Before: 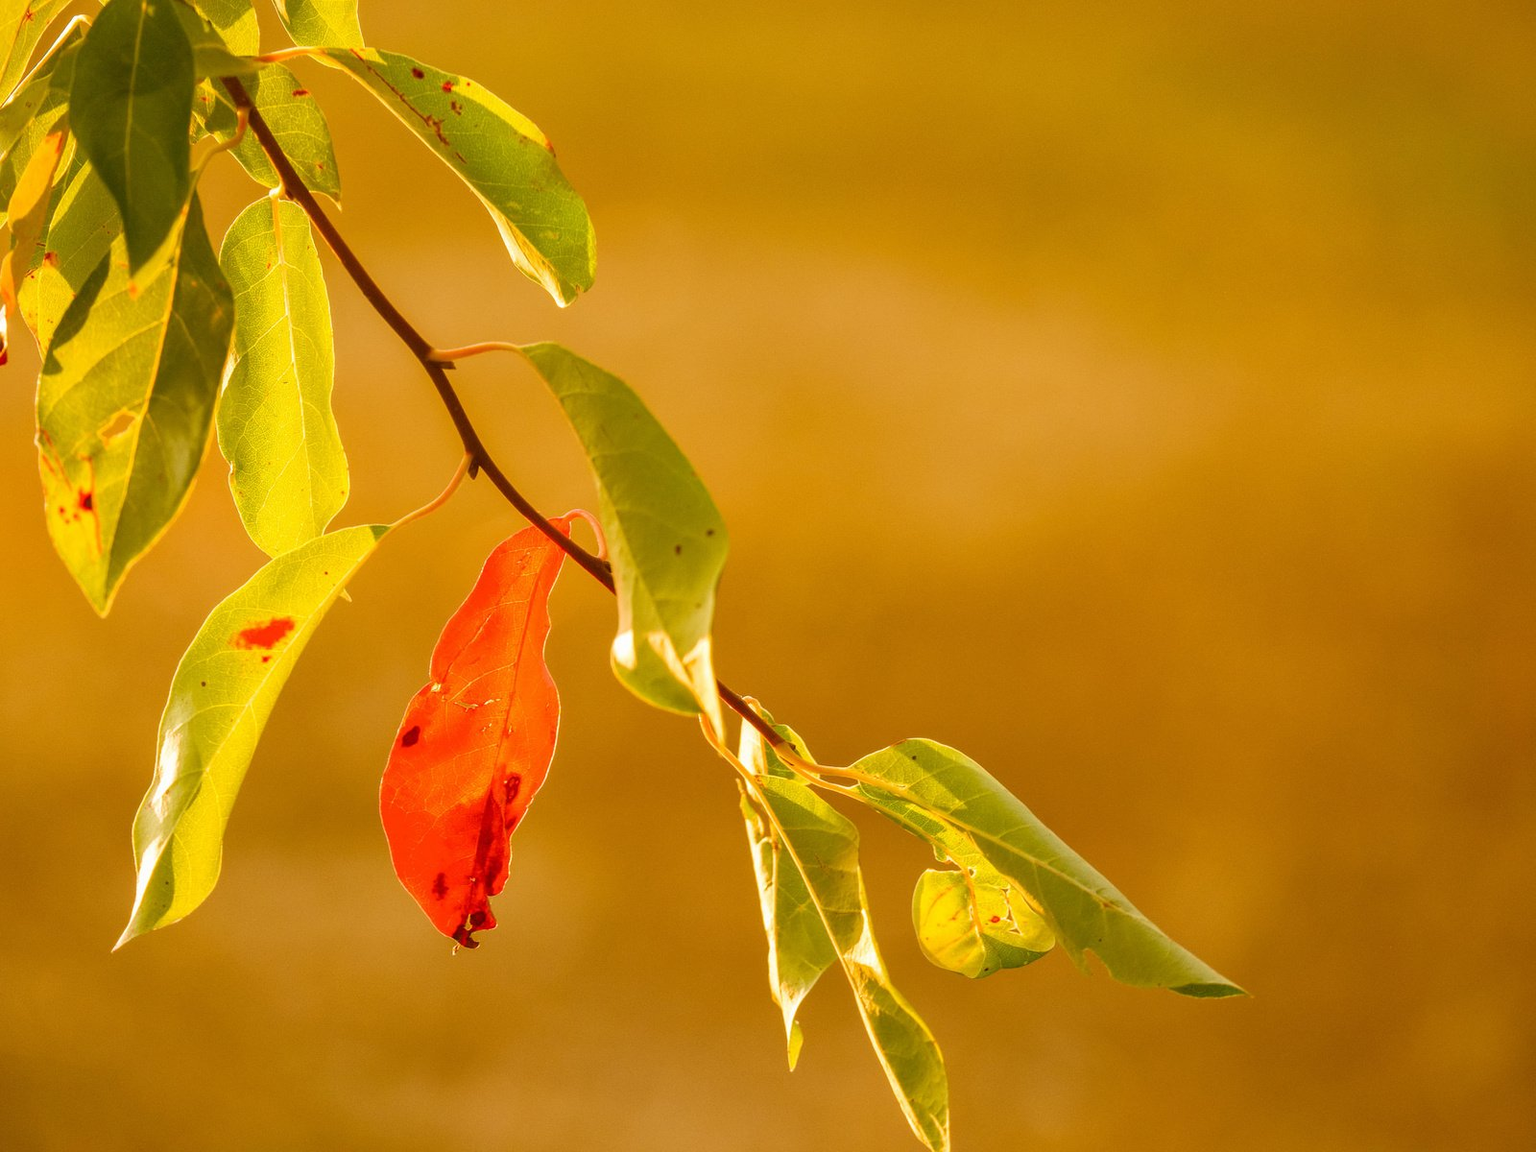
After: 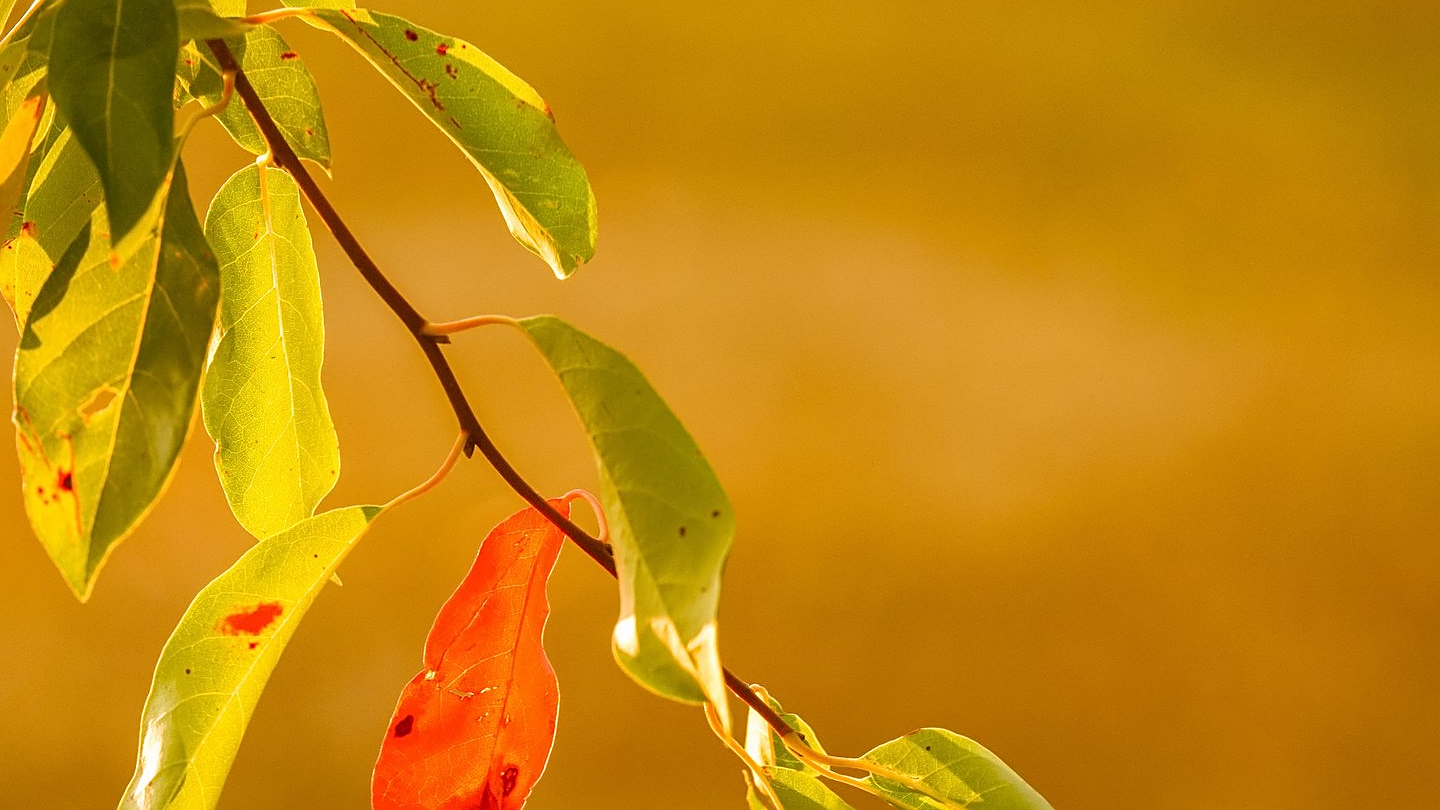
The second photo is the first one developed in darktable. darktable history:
sharpen: on, module defaults
crop: left 1.509%, top 3.452%, right 7.696%, bottom 28.452%
